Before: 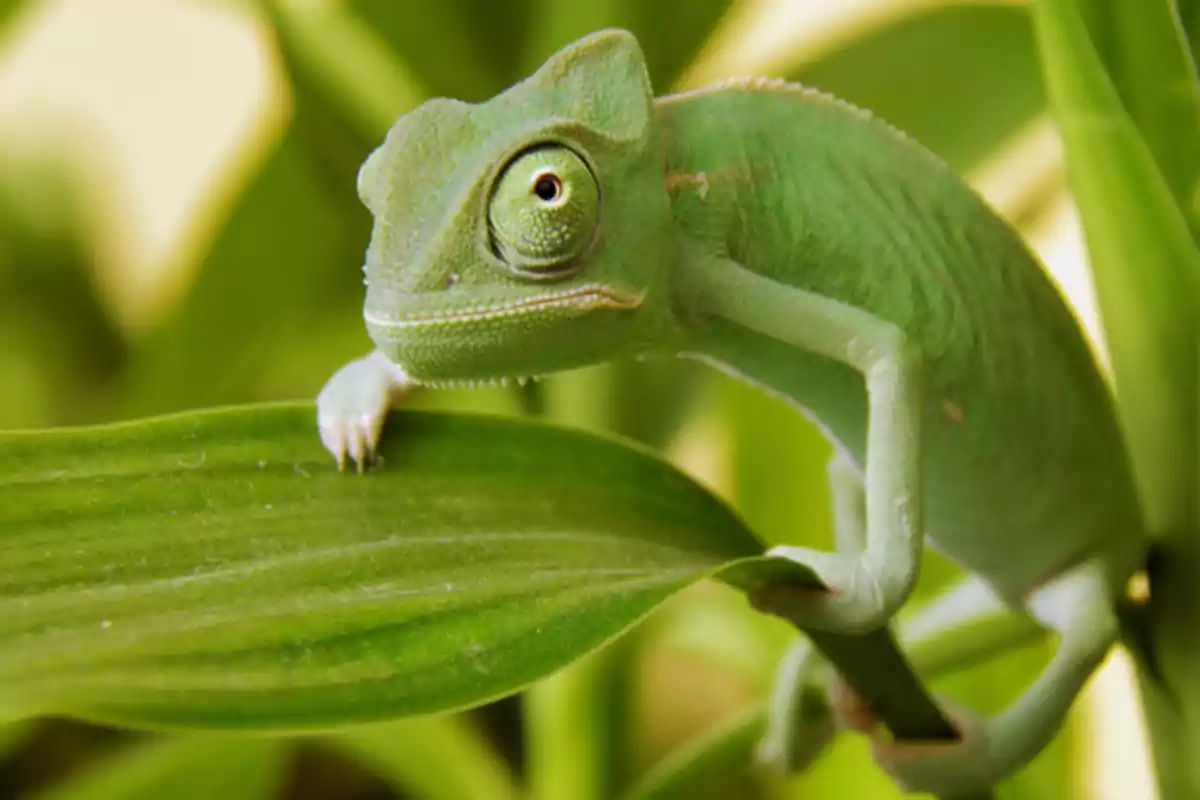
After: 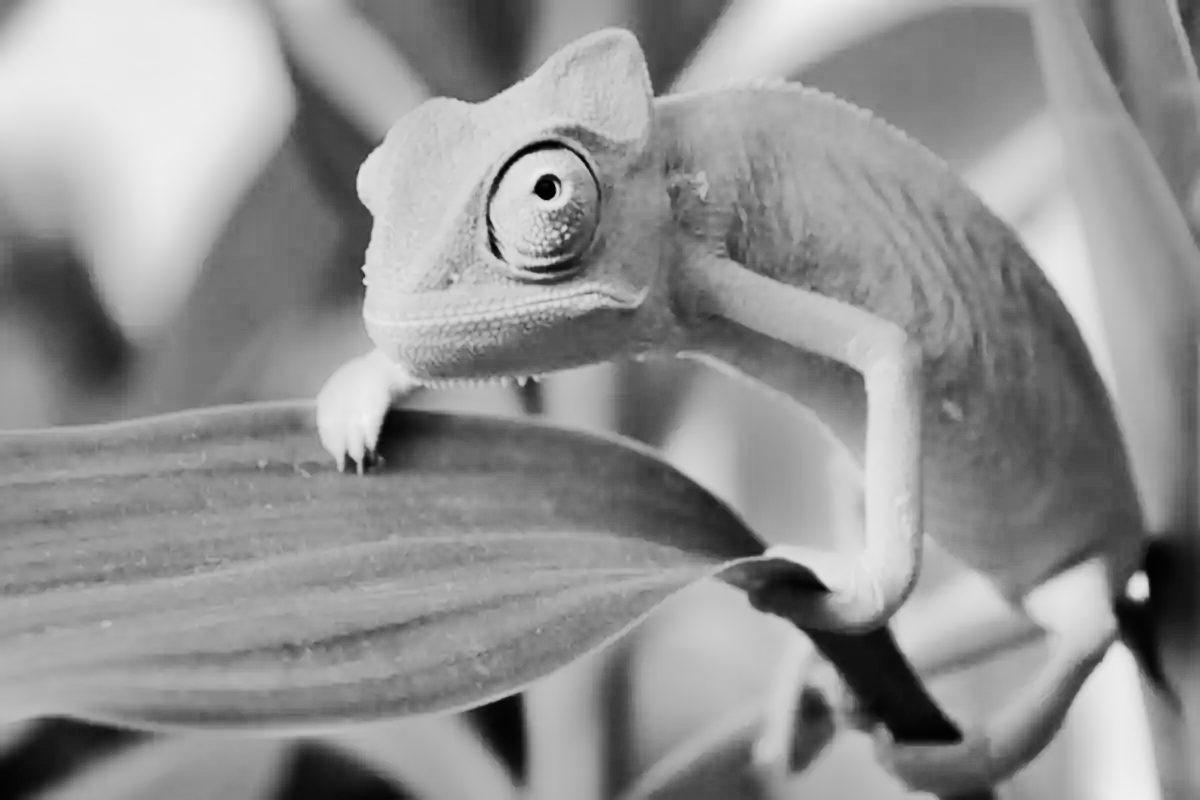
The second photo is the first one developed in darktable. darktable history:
exposure: compensate highlight preservation false
shadows and highlights: shadows 5, soften with gaussian
monochrome: on, module defaults
color correction: highlights a* 10.44, highlights b* 30.04, shadows a* 2.73, shadows b* 17.51, saturation 1.72
tone curve: curves: ch0 [(0, 0) (0.16, 0.055) (0.506, 0.762) (1, 1.024)], color space Lab, linked channels, preserve colors none
